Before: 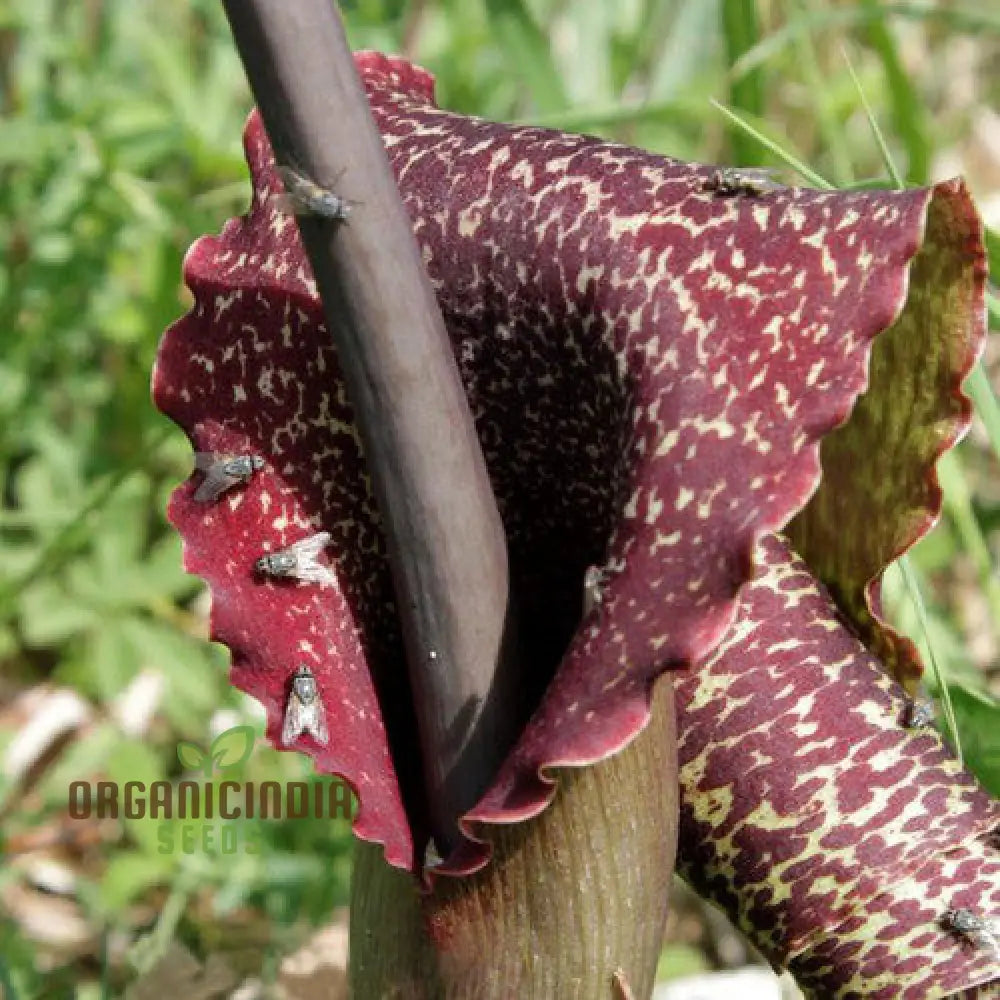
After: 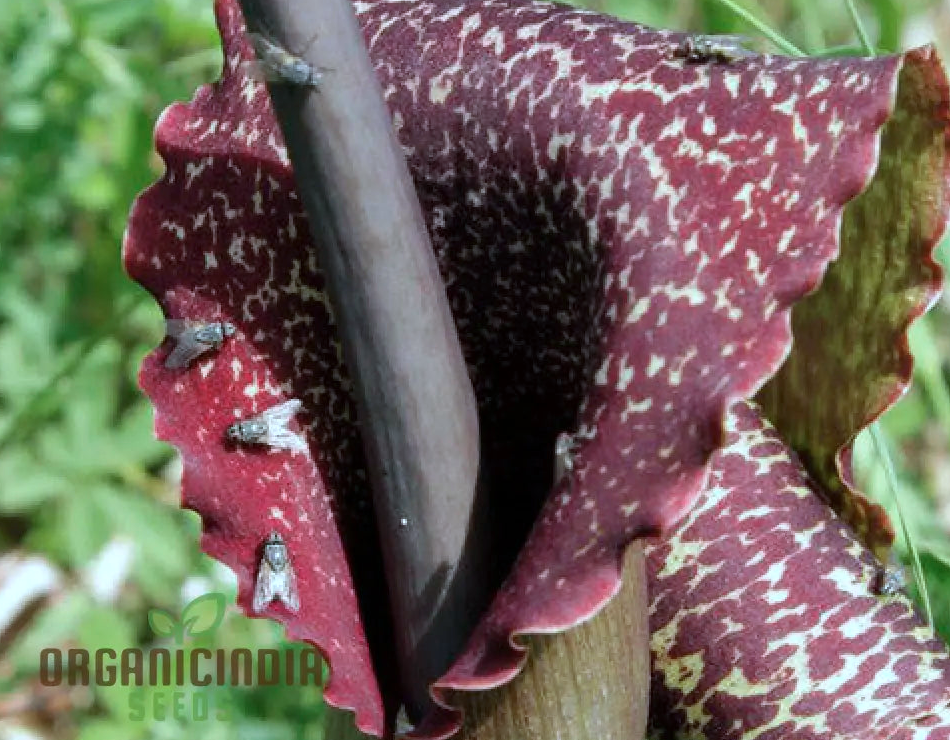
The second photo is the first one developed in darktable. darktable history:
color calibration: illuminant Planckian (black body), x 0.378, y 0.375, temperature 4065 K
crop and rotate: left 2.991%, top 13.302%, right 1.981%, bottom 12.636%
